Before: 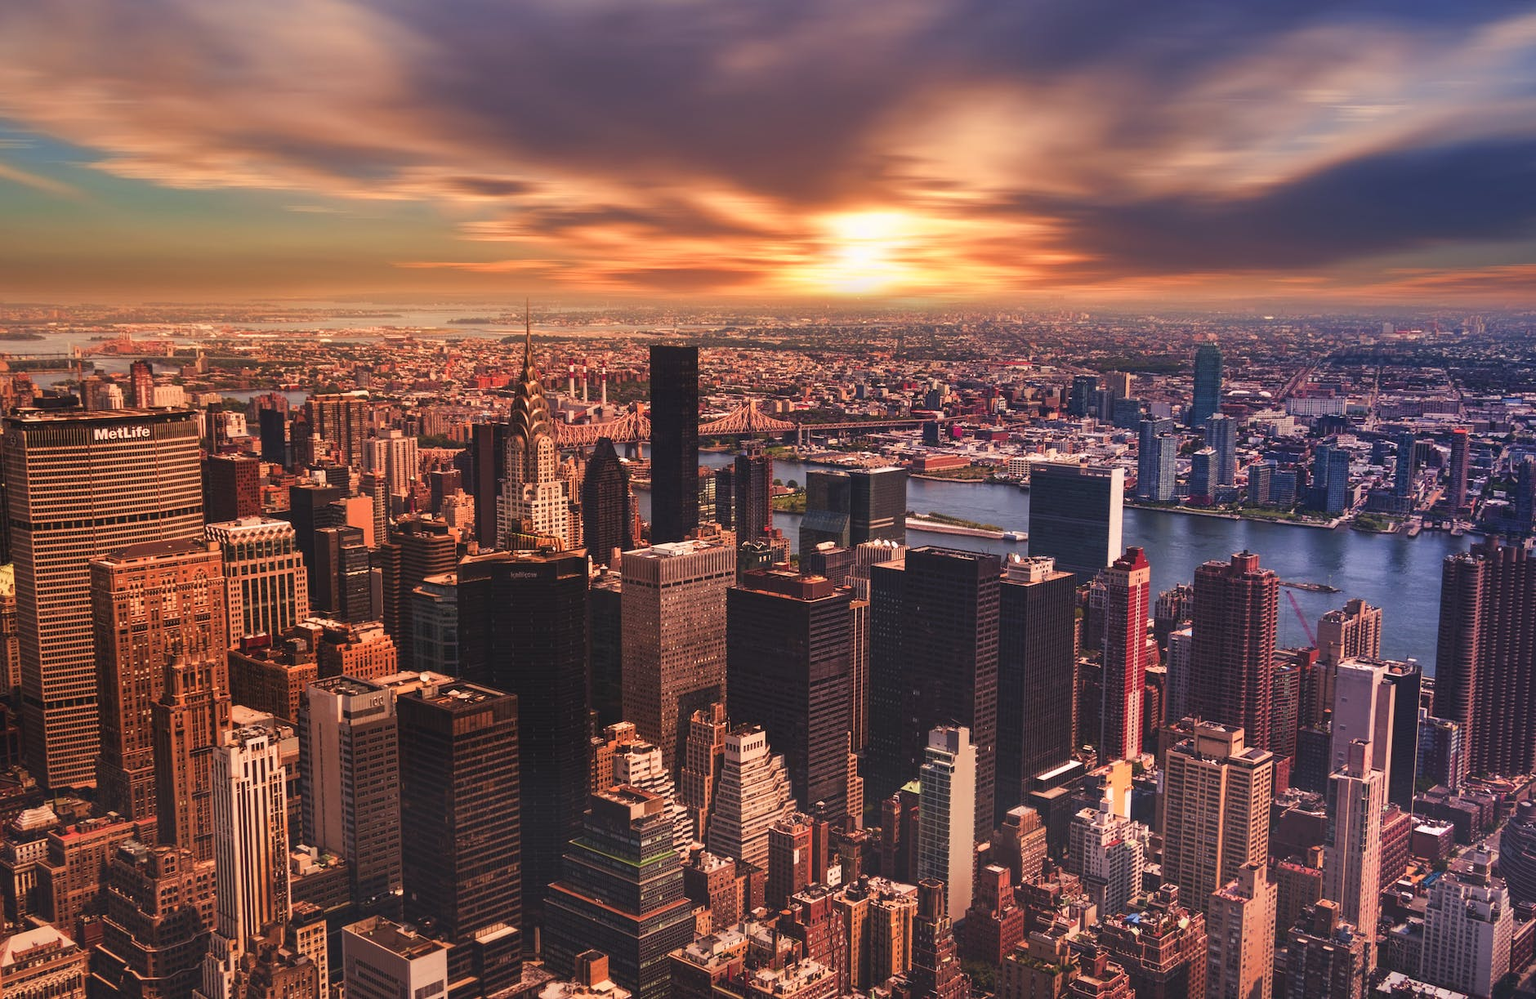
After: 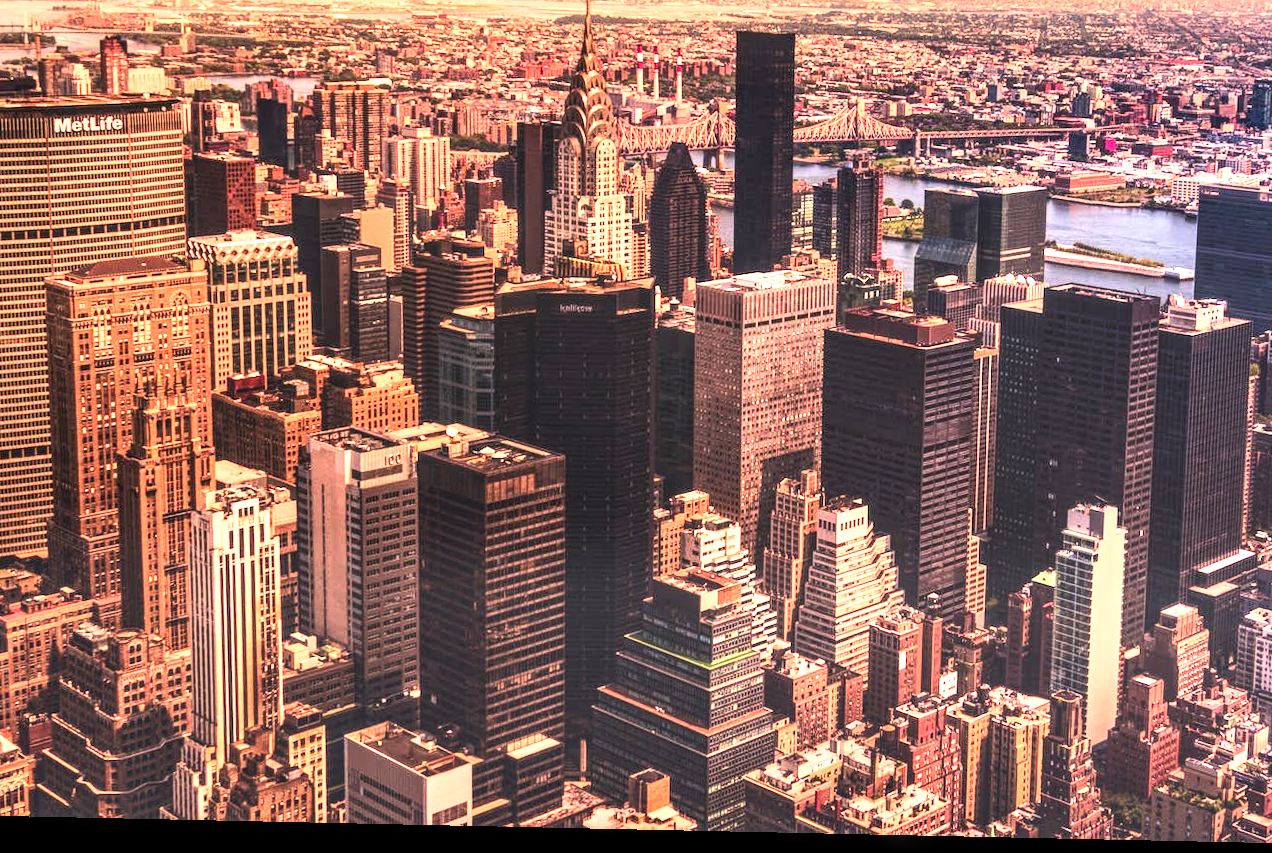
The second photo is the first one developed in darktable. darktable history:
tone curve: curves: ch0 [(0, 0) (0.003, 0.017) (0.011, 0.018) (0.025, 0.03) (0.044, 0.051) (0.069, 0.075) (0.1, 0.104) (0.136, 0.138) (0.177, 0.183) (0.224, 0.237) (0.277, 0.294) (0.335, 0.361) (0.399, 0.446) (0.468, 0.552) (0.543, 0.66) (0.623, 0.753) (0.709, 0.843) (0.801, 0.912) (0.898, 0.962) (1, 1)], color space Lab, linked channels, preserve colors none
local contrast: detail 150%
exposure: exposure 1 EV, compensate exposure bias true, compensate highlight preservation false
crop and rotate: angle -1.23°, left 3.992%, top 32.392%, right 29.24%
